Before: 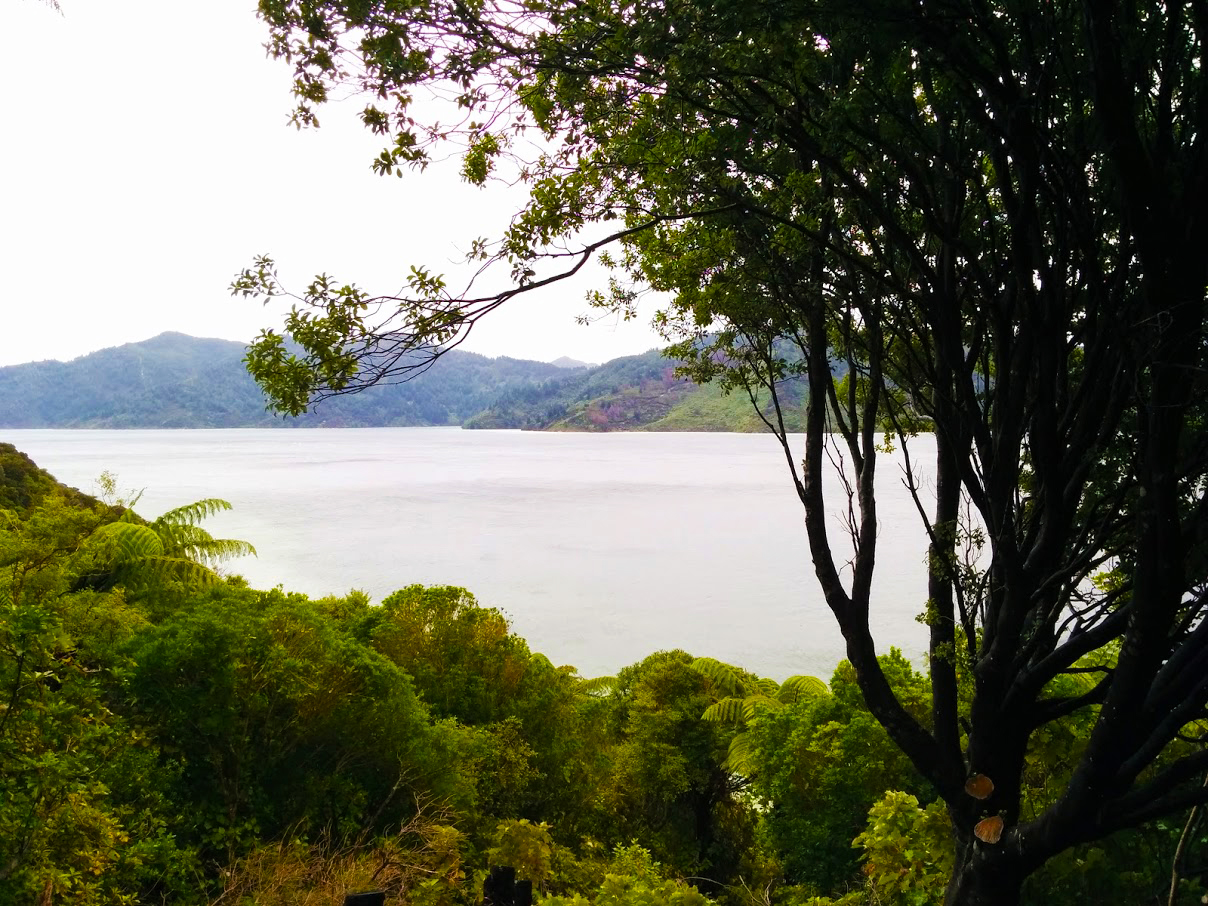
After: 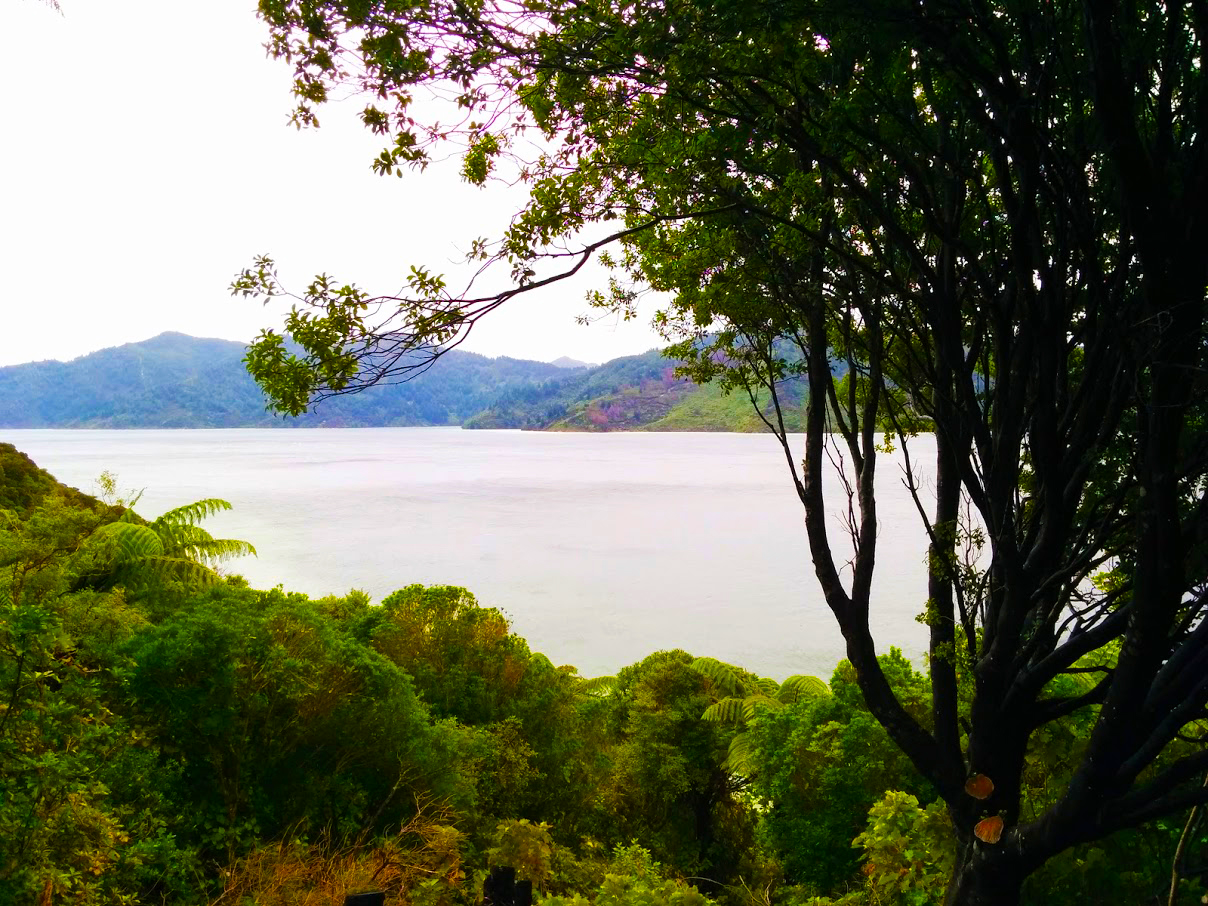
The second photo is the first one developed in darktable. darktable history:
contrast brightness saturation: saturation 0.518
